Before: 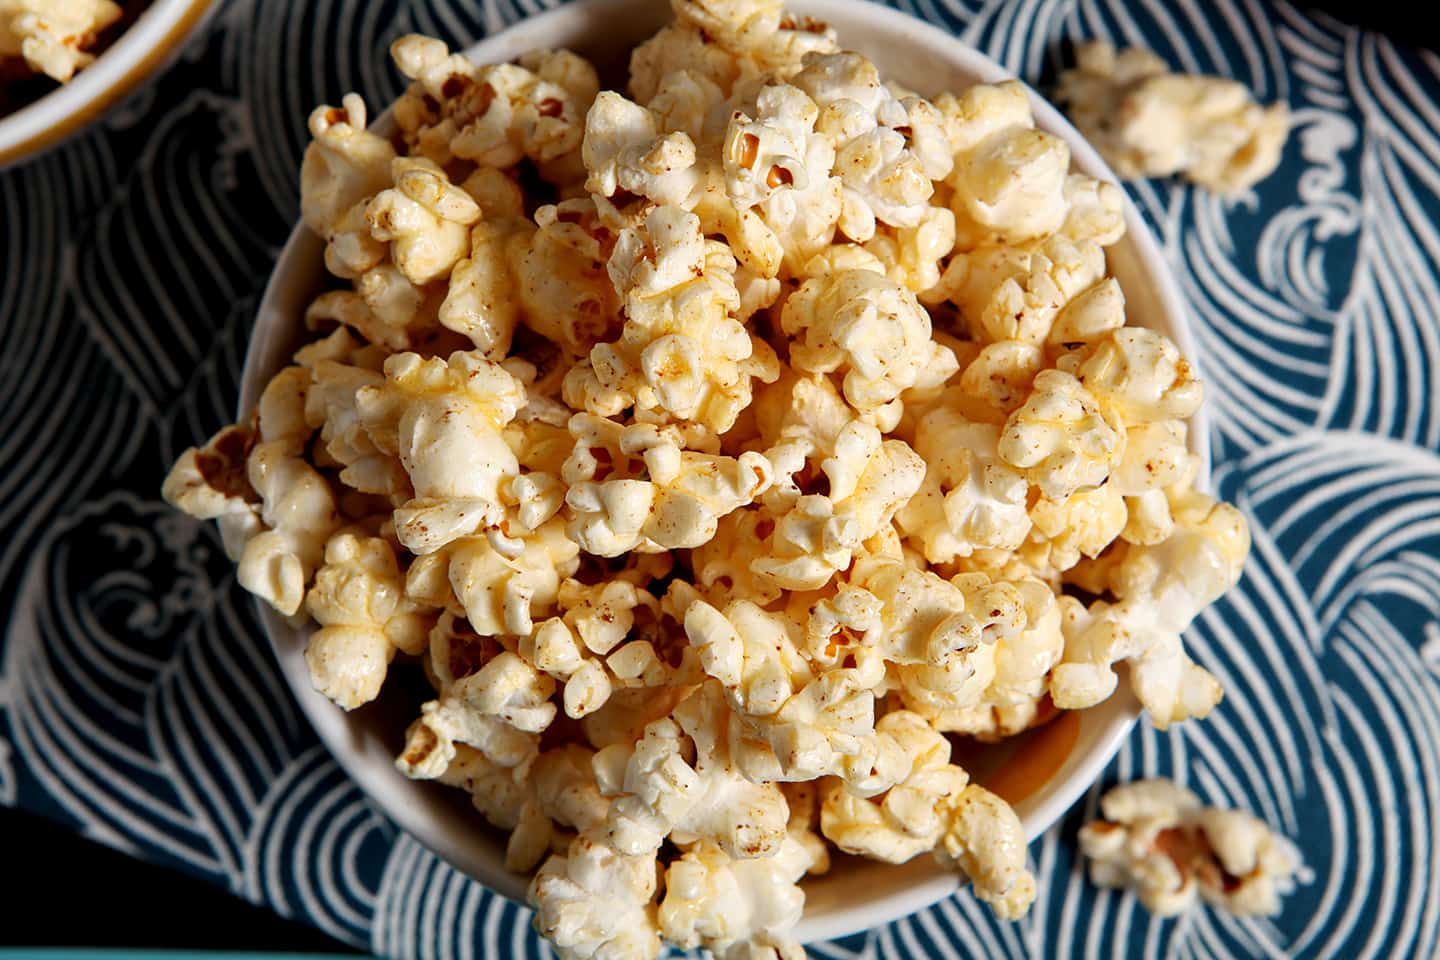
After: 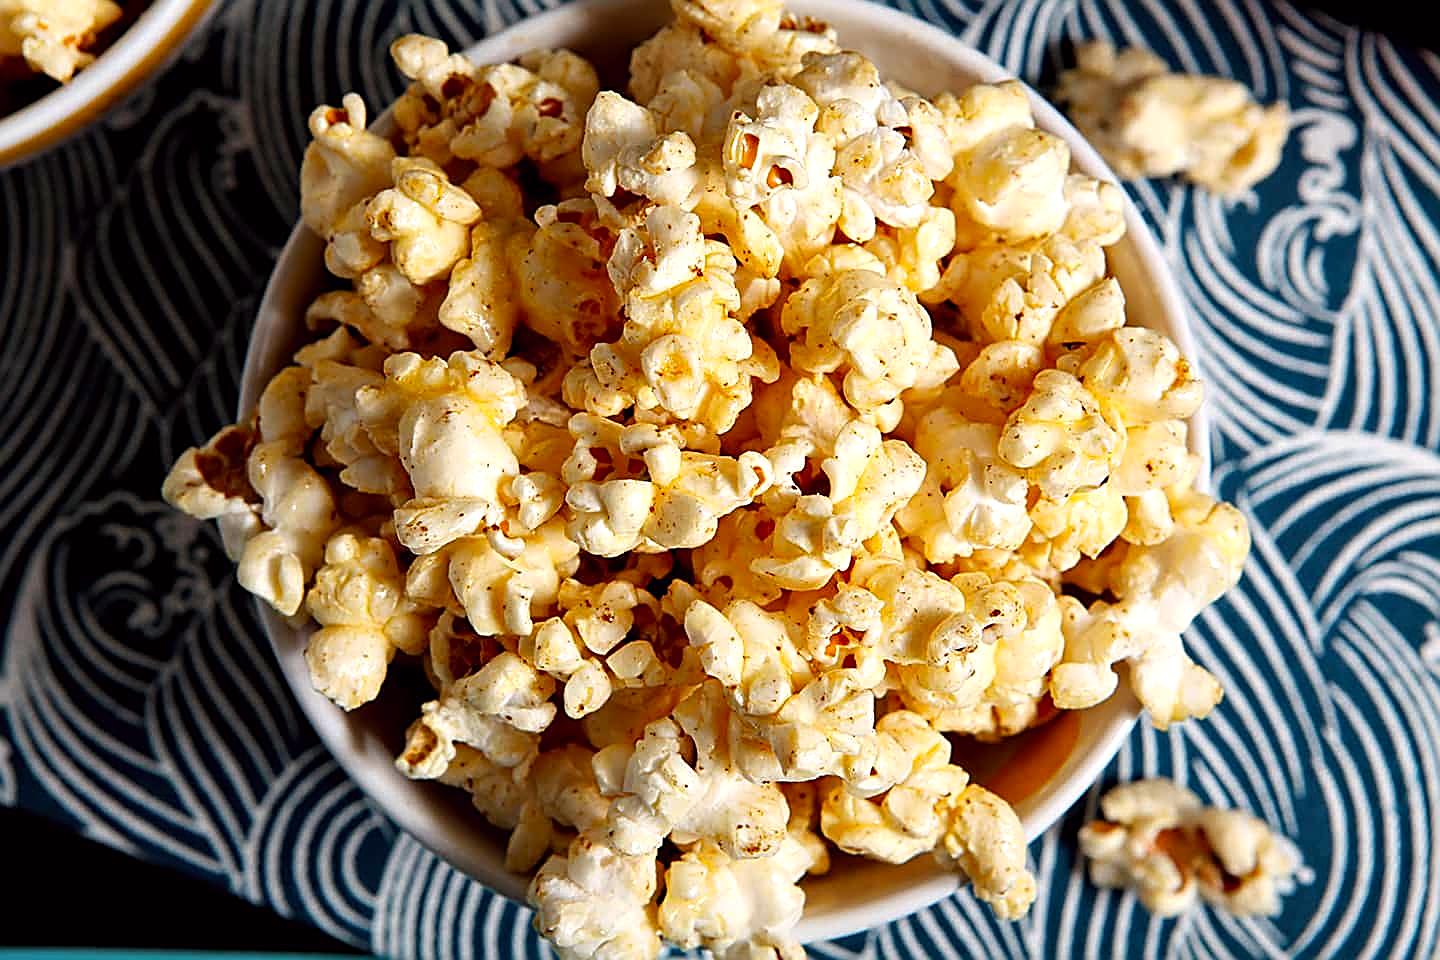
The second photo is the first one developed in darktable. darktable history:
sharpen: amount 0.901
color balance: lift [1, 1, 0.999, 1.001], gamma [1, 1.003, 1.005, 0.995], gain [1, 0.992, 0.988, 1.012], contrast 5%, output saturation 110%
exposure: exposure 0.127 EV, compensate highlight preservation false
